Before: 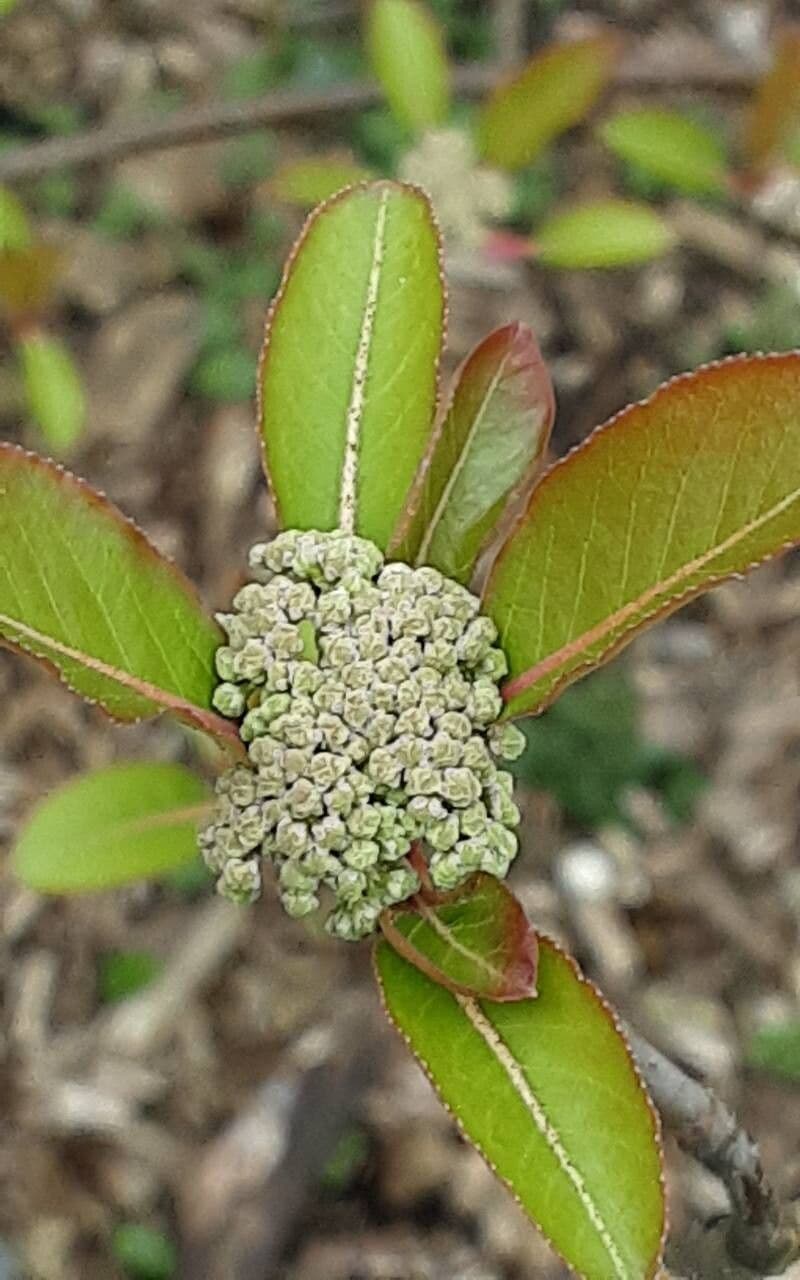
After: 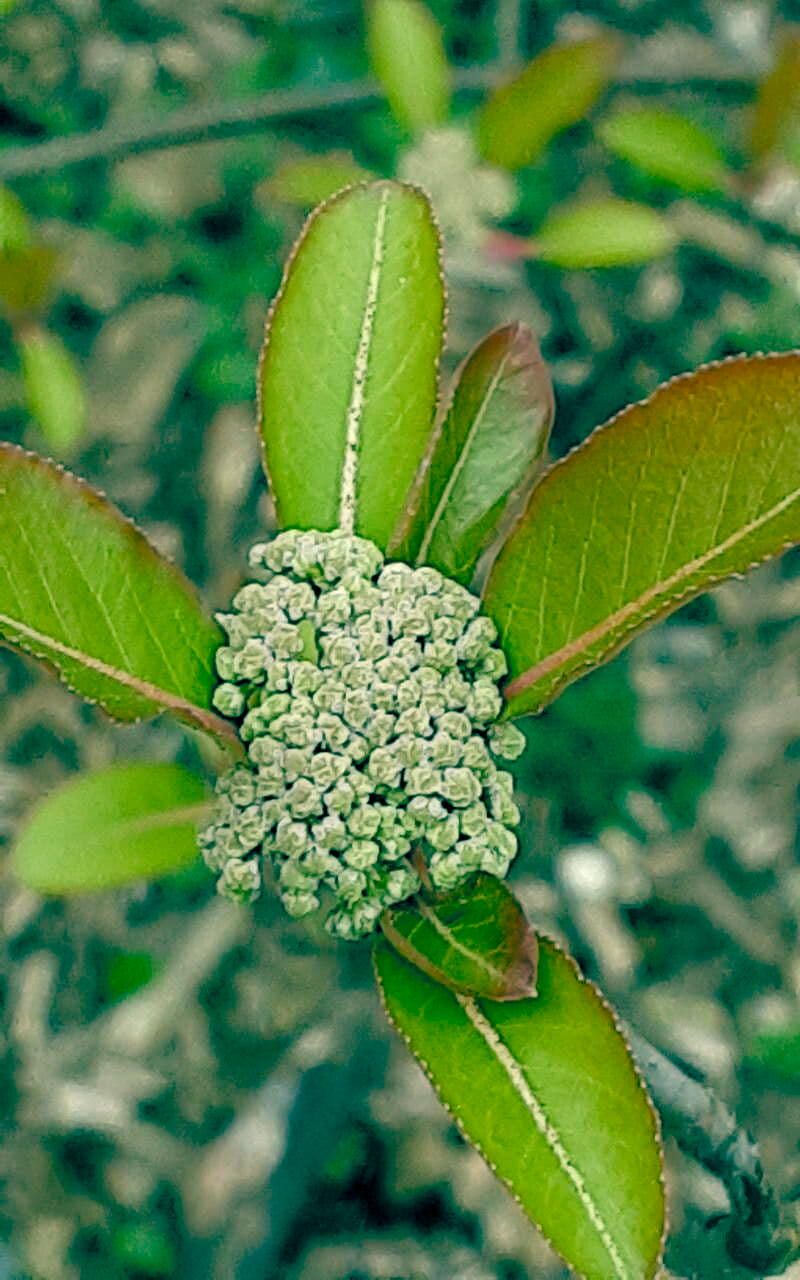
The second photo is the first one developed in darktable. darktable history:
color balance rgb: highlights gain › chroma 3.046%, highlights gain › hue 74.19°, global offset › luminance -0.529%, global offset › chroma 0.901%, global offset › hue 174.07°, perceptual saturation grading › global saturation 19.601%, perceptual saturation grading › highlights -25.23%, perceptual saturation grading › shadows 49.496%
